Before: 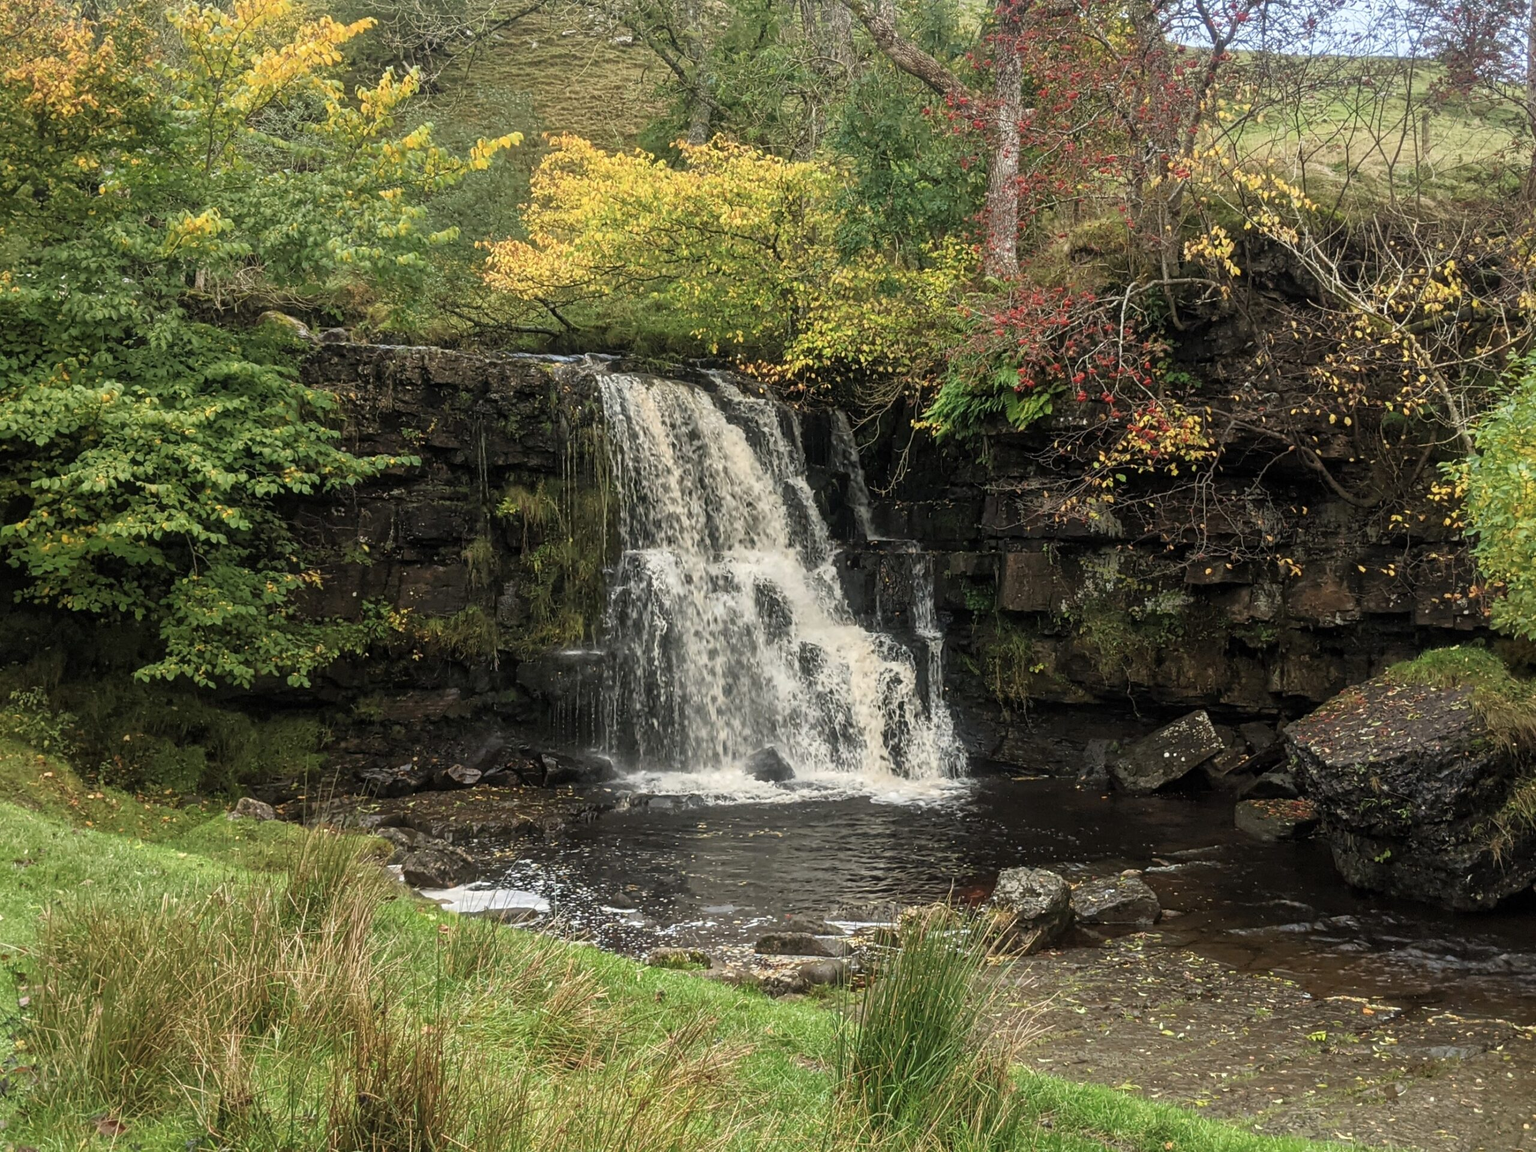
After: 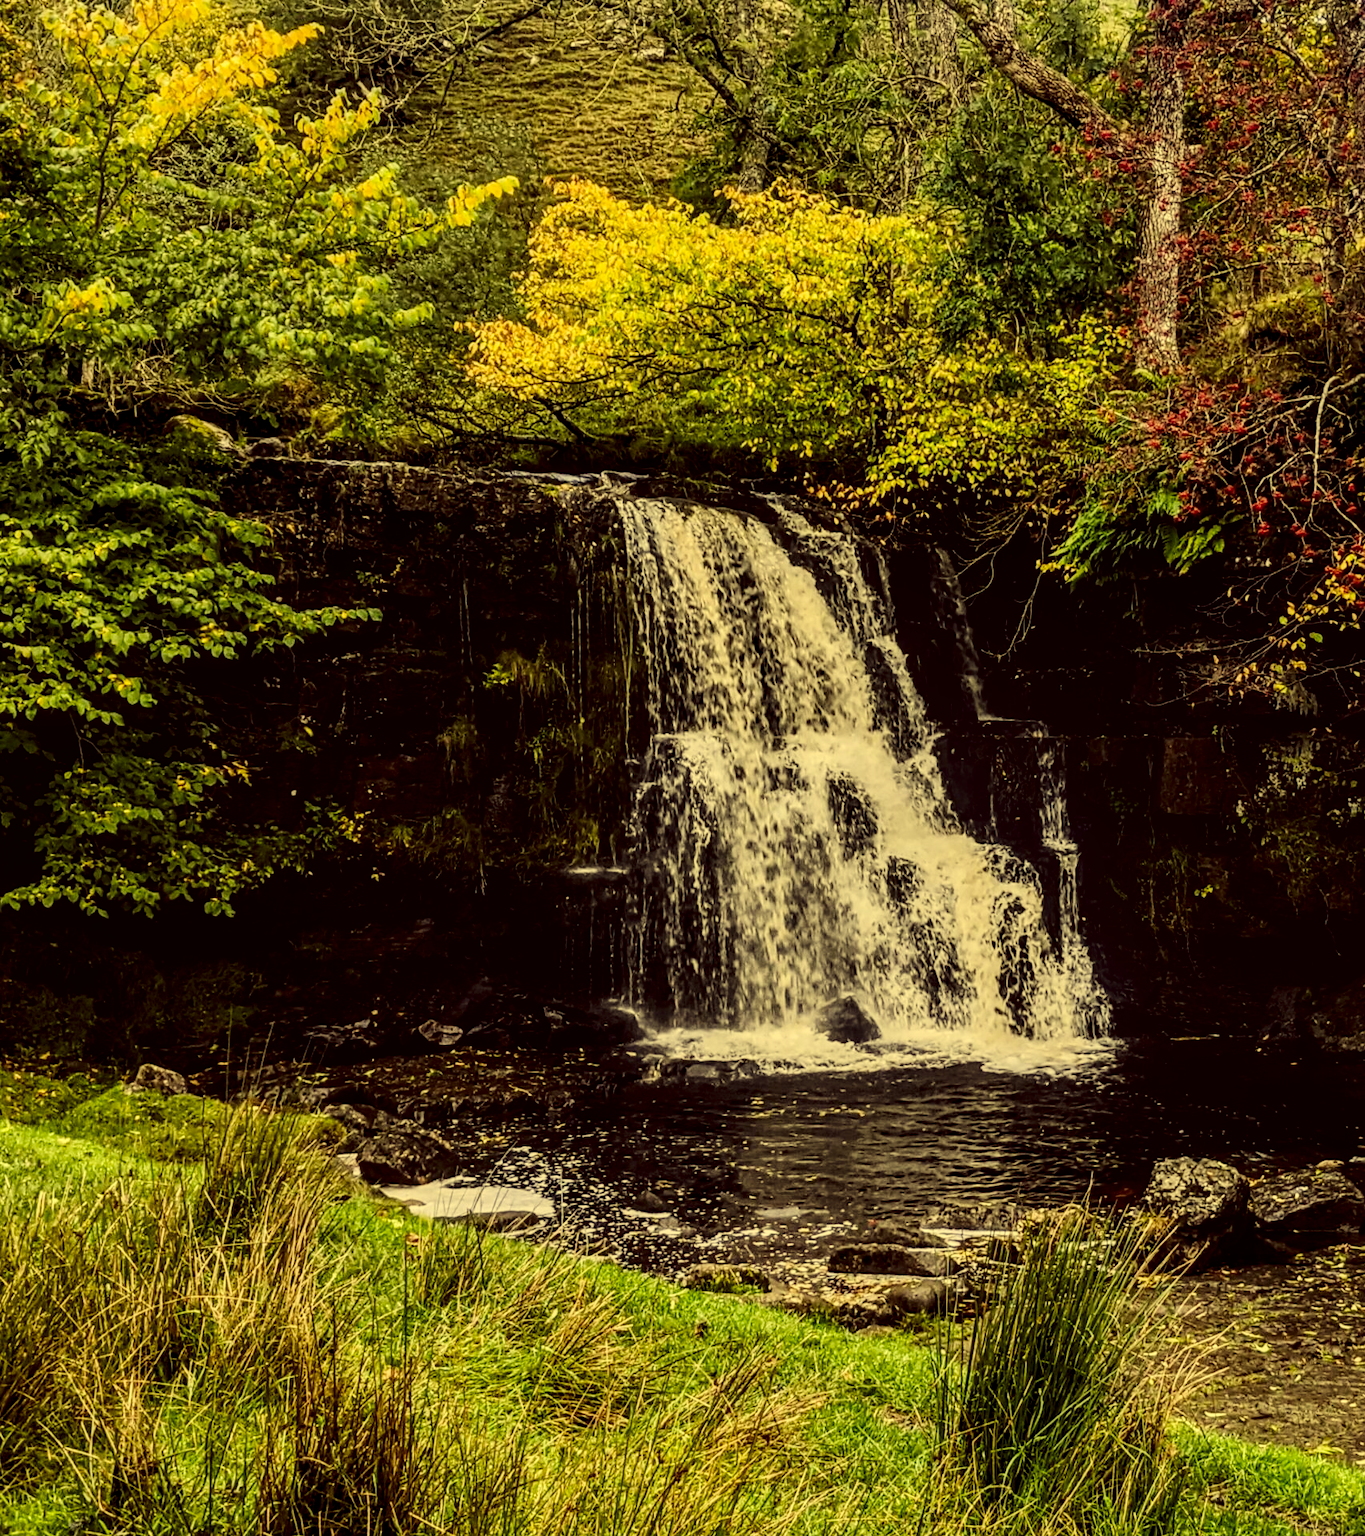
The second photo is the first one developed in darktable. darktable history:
crop and rotate: left 8.786%, right 24.548%
tone equalizer: -8 EV -0.75 EV, -7 EV -0.7 EV, -6 EV -0.6 EV, -5 EV -0.4 EV, -3 EV 0.4 EV, -2 EV 0.6 EV, -1 EV 0.7 EV, +0 EV 0.75 EV, edges refinement/feathering 500, mask exposure compensation -1.57 EV, preserve details no
local contrast: highlights 61%, detail 143%, midtone range 0.428
filmic rgb: black relative exposure -7.65 EV, white relative exposure 4.56 EV, hardness 3.61, contrast 1.05
color correction: highlights a* -0.482, highlights b* 40, shadows a* 9.8, shadows b* -0.161
contrast brightness saturation: contrast 0.13, brightness -0.24, saturation 0.14
